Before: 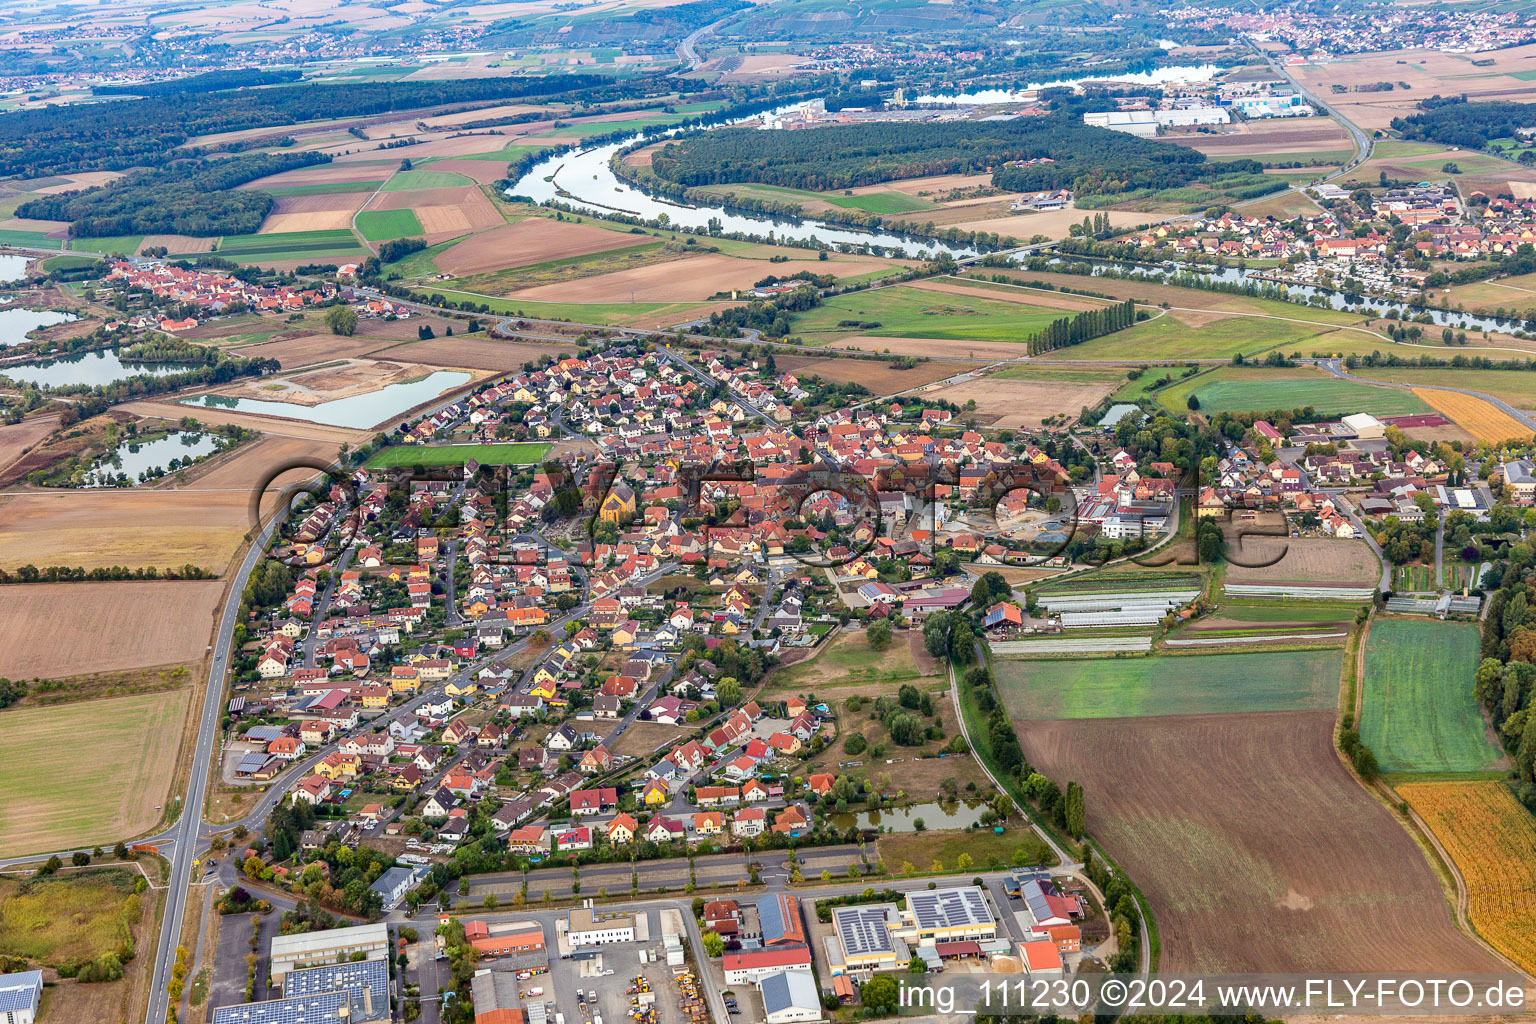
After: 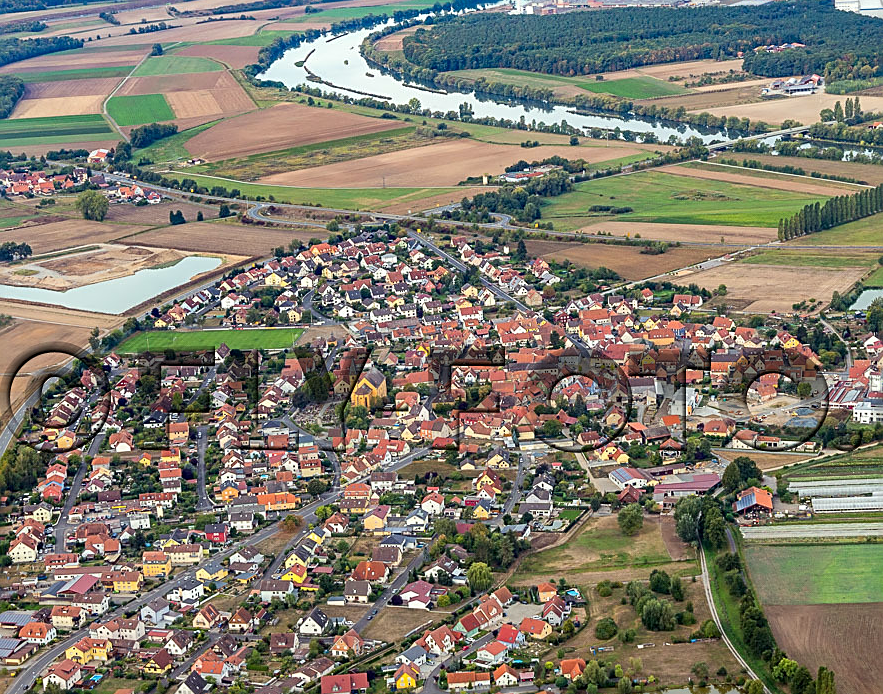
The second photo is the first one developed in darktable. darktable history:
sharpen: on, module defaults
shadows and highlights: shadows 58.37, highlights -60.25, soften with gaussian
crop: left 16.23%, top 11.326%, right 26.265%, bottom 20.774%
color correction: highlights a* -2.63, highlights b* 2.33
